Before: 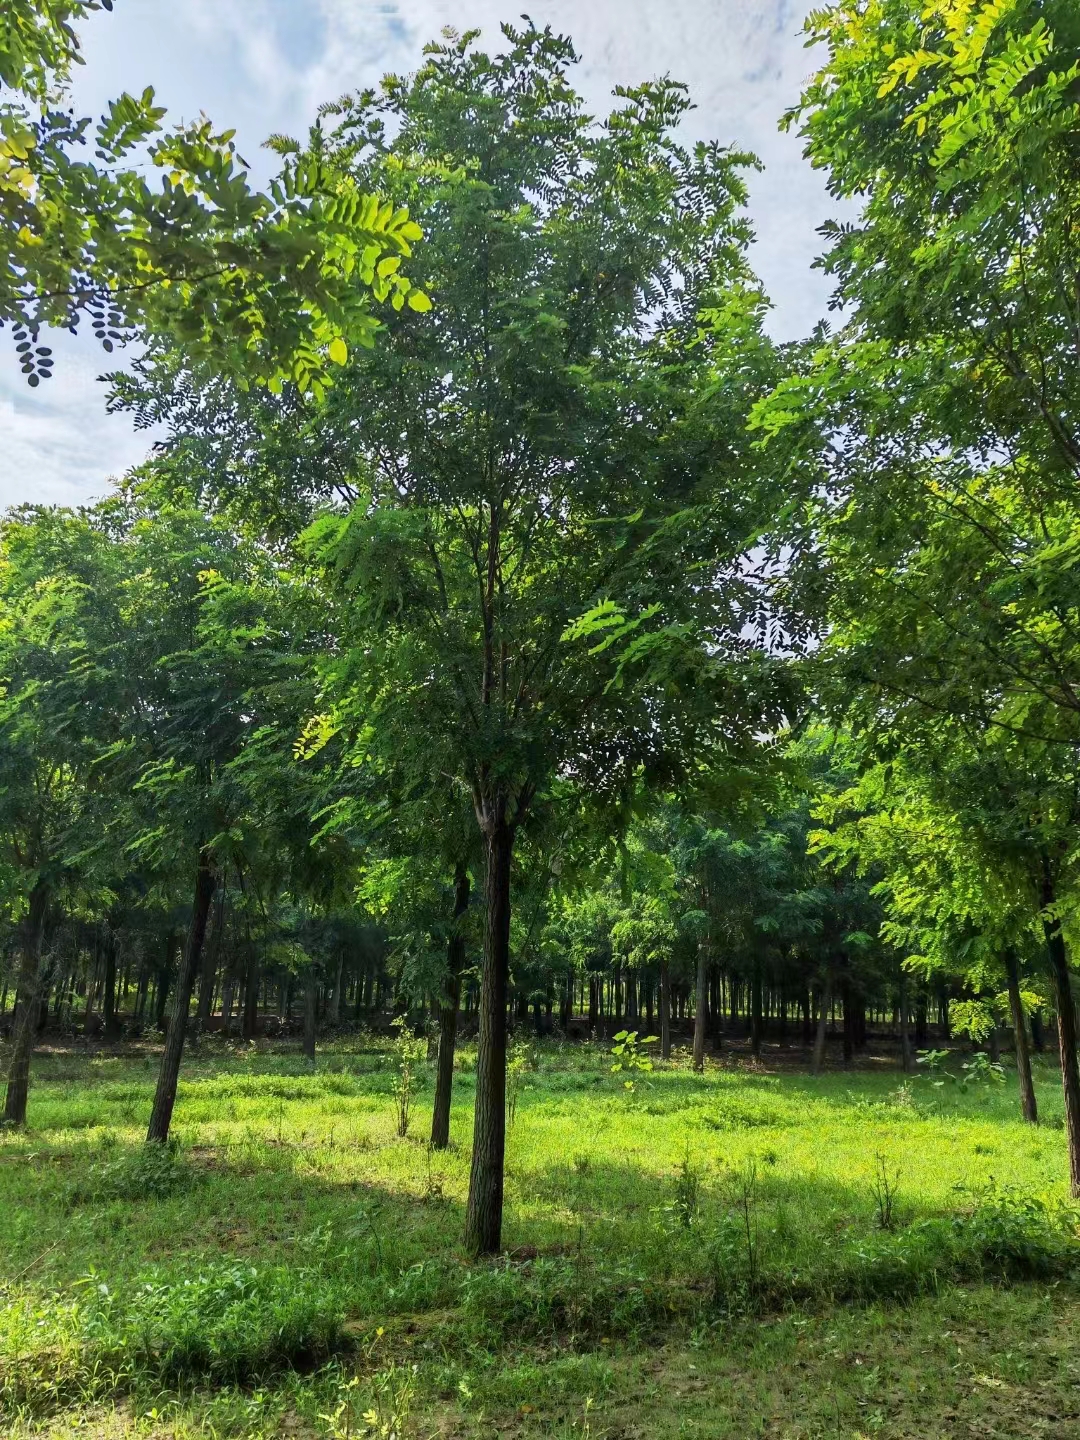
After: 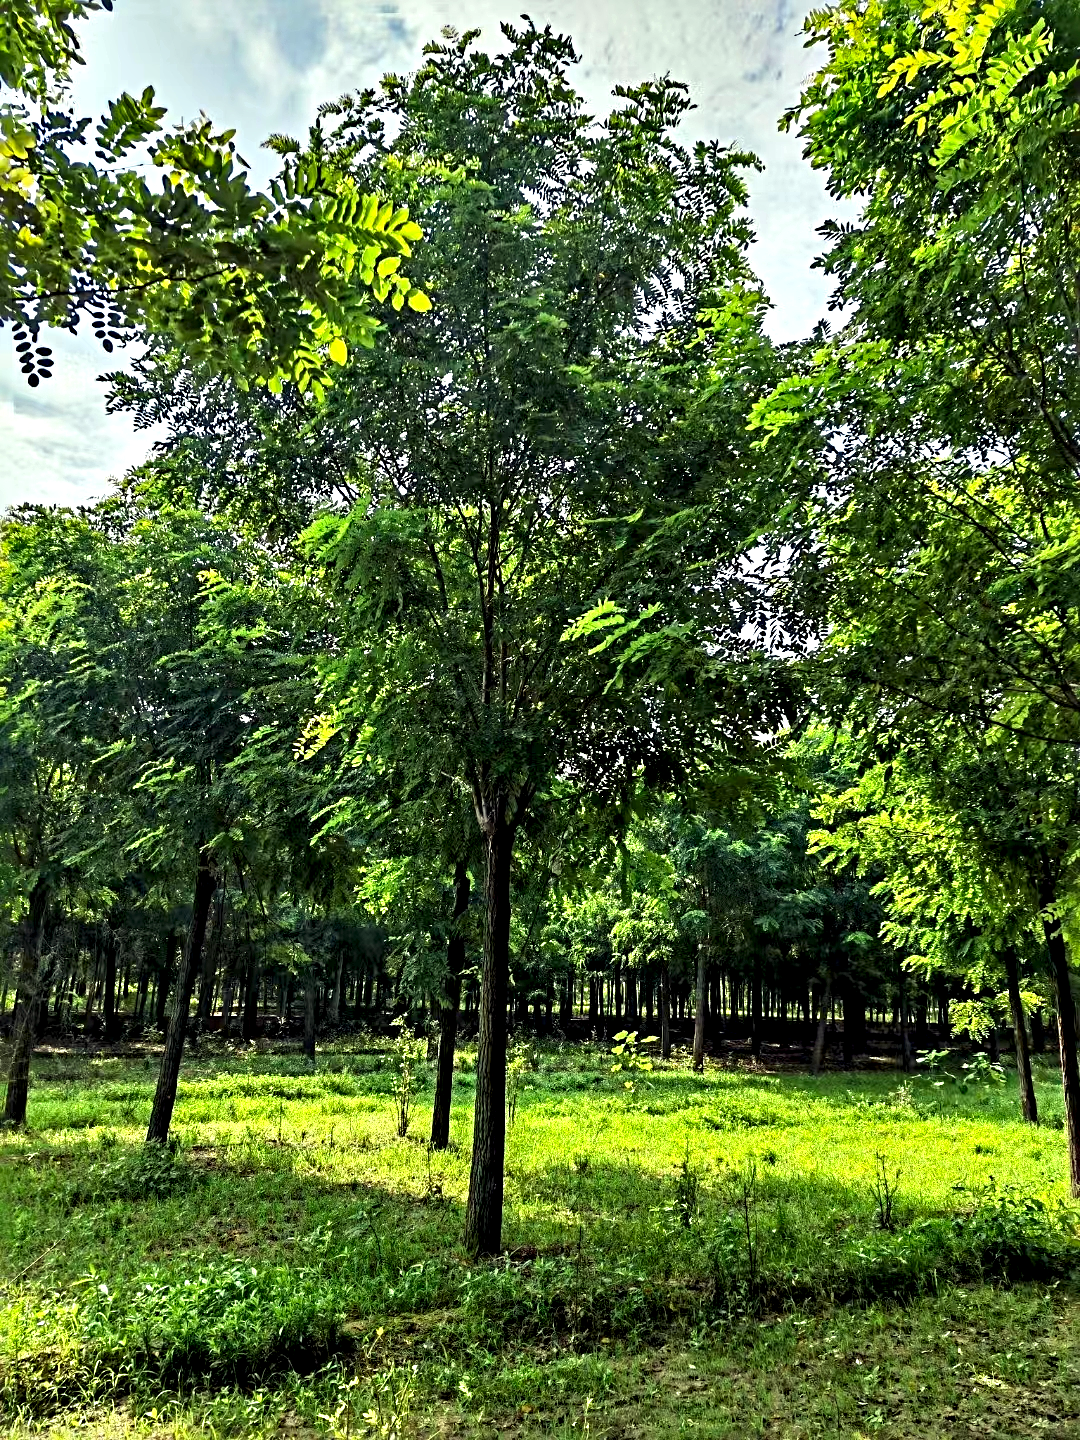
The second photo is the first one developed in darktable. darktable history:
contrast equalizer: octaves 7, y [[0.6 ×6], [0.55 ×6], [0 ×6], [0 ×6], [0 ×6]]
color correction: highlights a* -5.94, highlights b* 11.19
sharpen: radius 4.883
